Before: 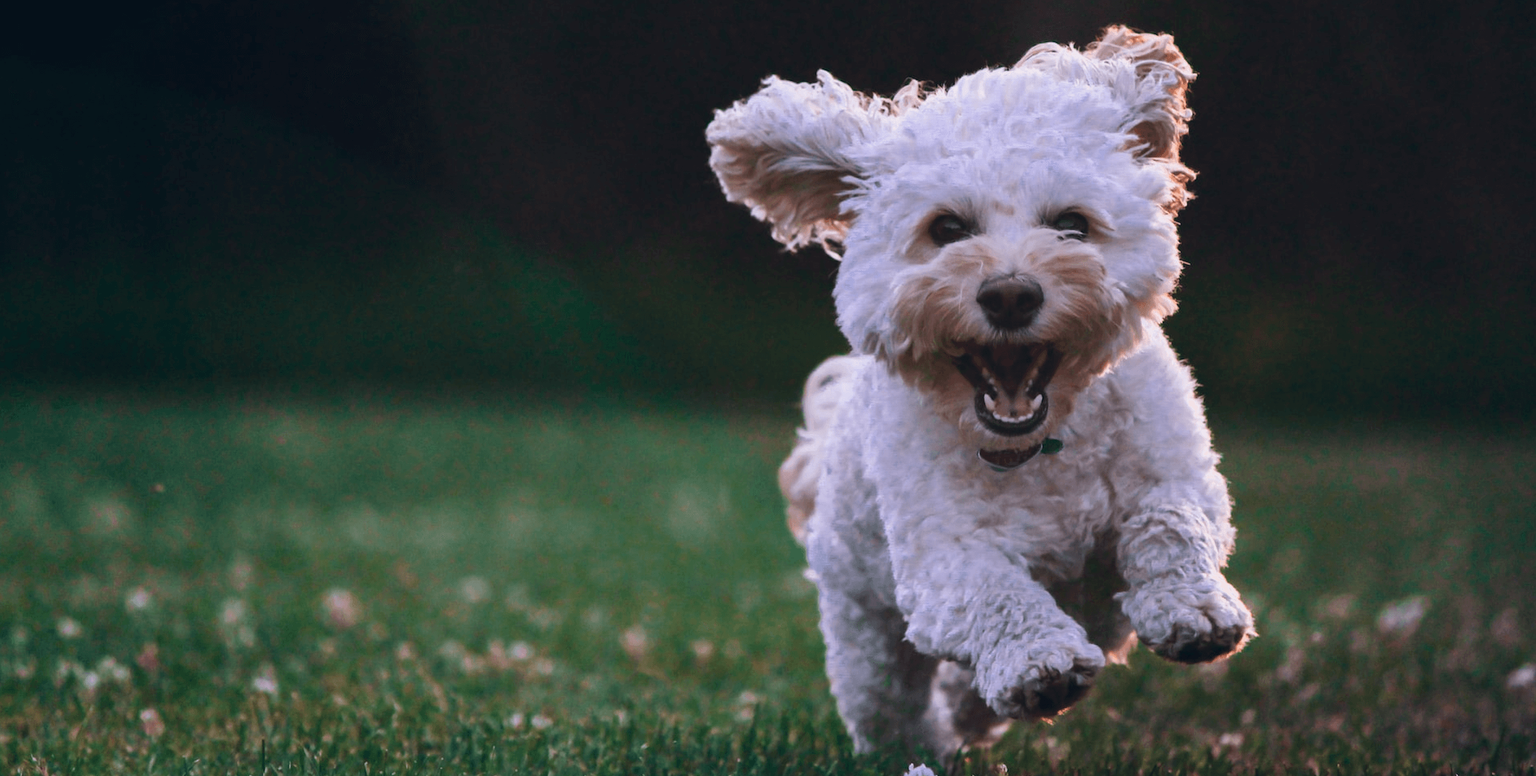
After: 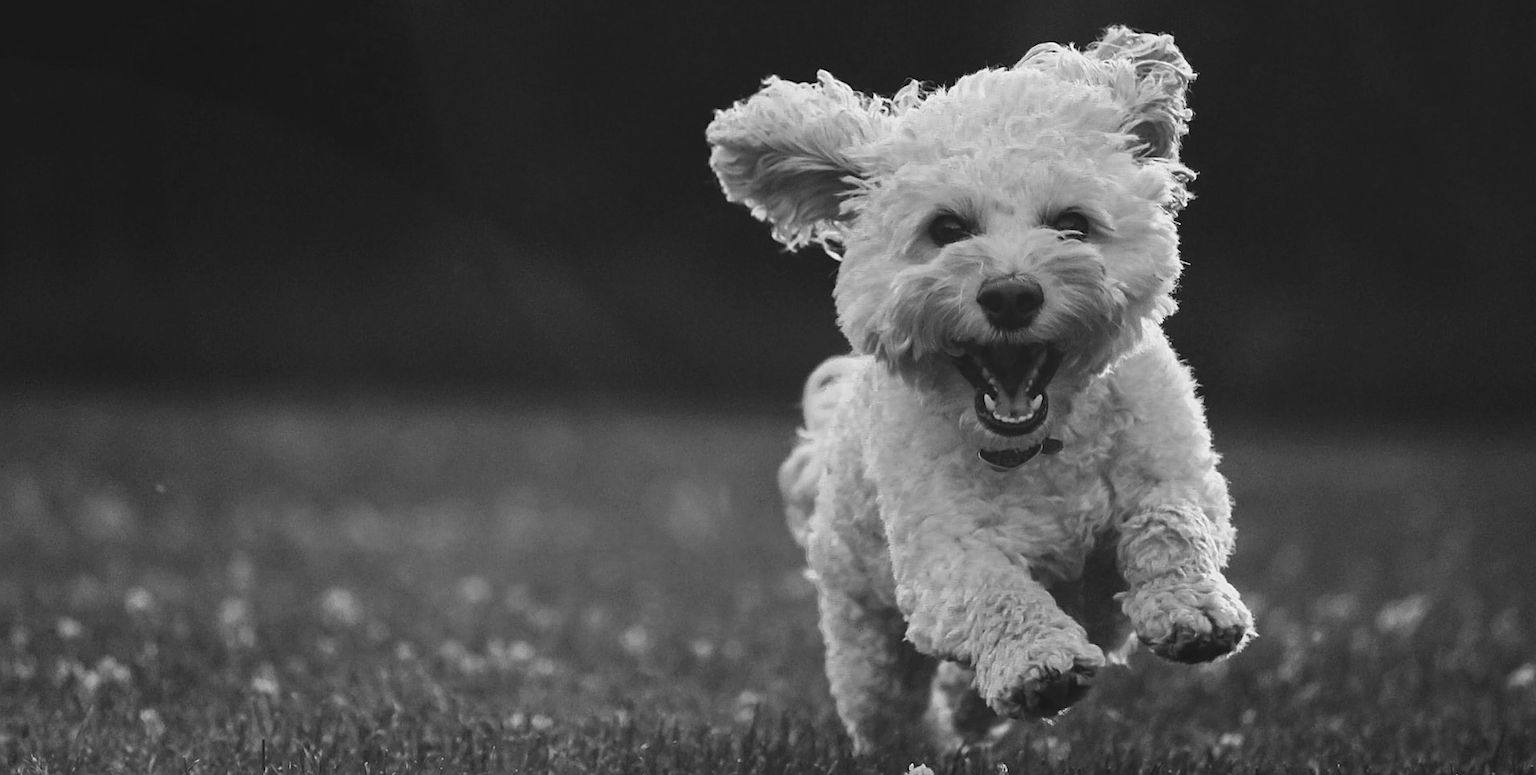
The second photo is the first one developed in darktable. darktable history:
monochrome: a 32, b 64, size 2.3
exposure: black level correction -0.005, exposure 0.054 EV, compensate highlight preservation false
sharpen: on, module defaults
